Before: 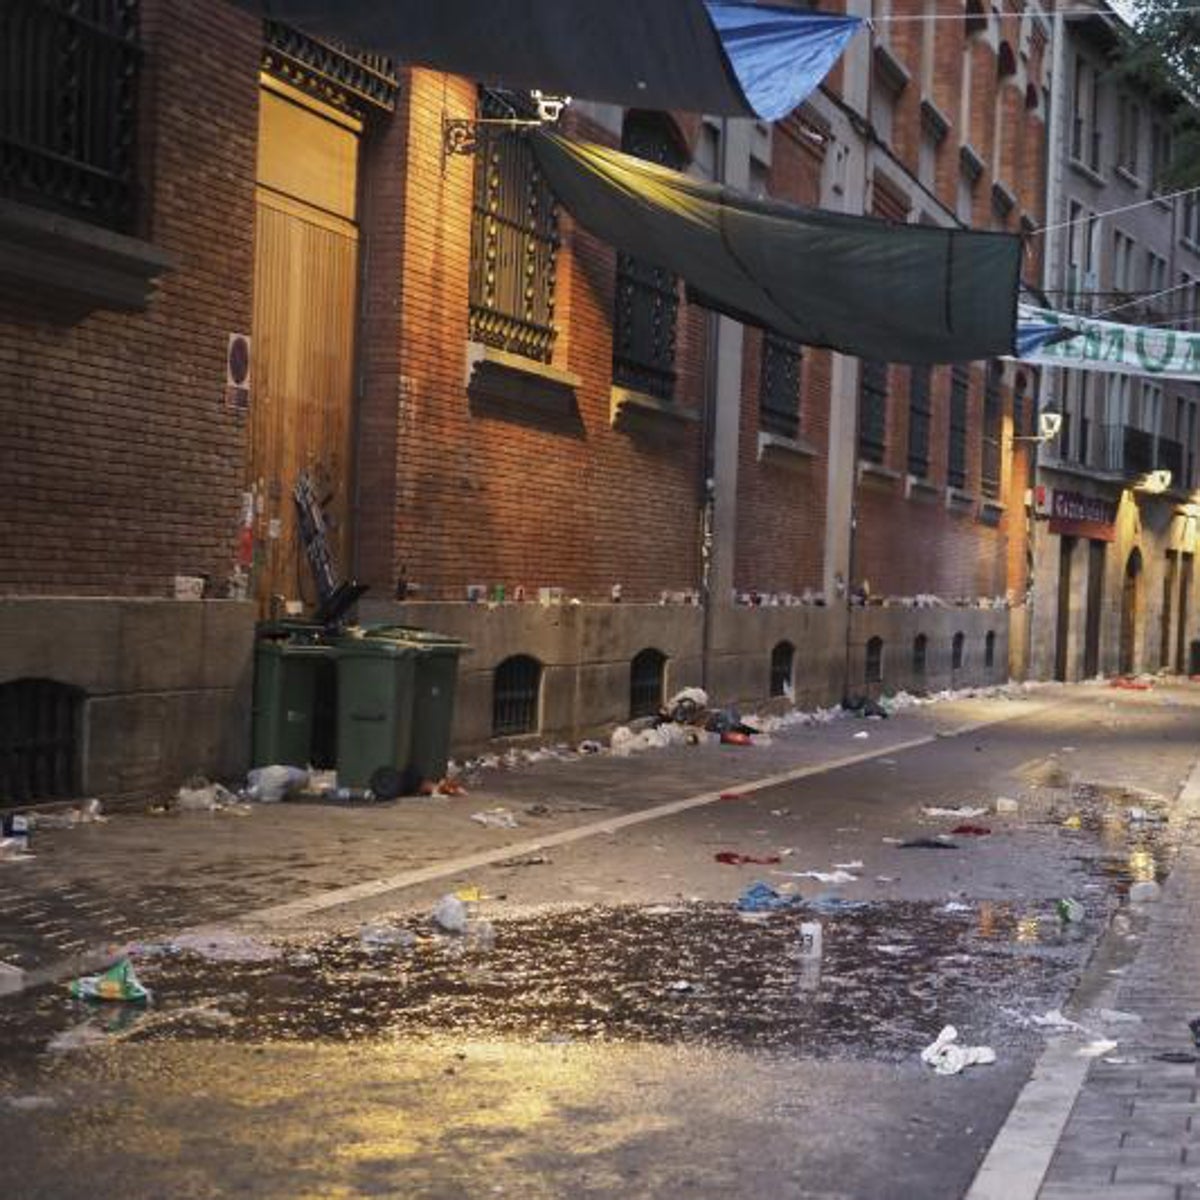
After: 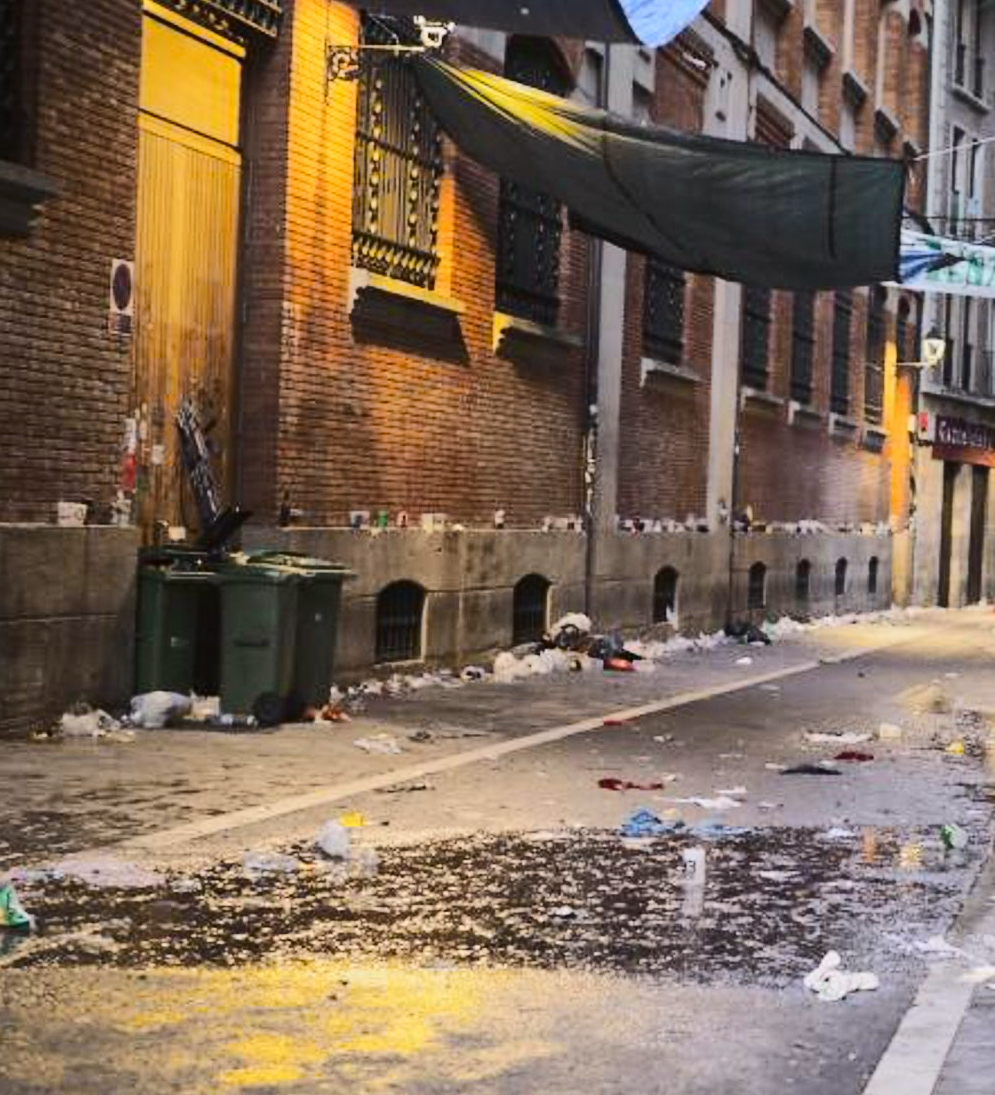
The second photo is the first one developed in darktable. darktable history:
crop: left 9.784%, top 6.246%, right 7.222%, bottom 2.478%
tone curve: curves: ch0 [(0, 0.011) (0.104, 0.085) (0.236, 0.234) (0.398, 0.507) (0.472, 0.62) (0.641, 0.773) (0.835, 0.883) (1, 0.961)]; ch1 [(0, 0) (0.353, 0.344) (0.43, 0.401) (0.479, 0.476) (0.502, 0.504) (0.54, 0.542) (0.602, 0.613) (0.638, 0.668) (0.693, 0.727) (1, 1)]; ch2 [(0, 0) (0.34, 0.314) (0.434, 0.43) (0.5, 0.506) (0.528, 0.534) (0.55, 0.567) (0.595, 0.613) (0.644, 0.729) (1, 1)], color space Lab, independent channels, preserve colors none
